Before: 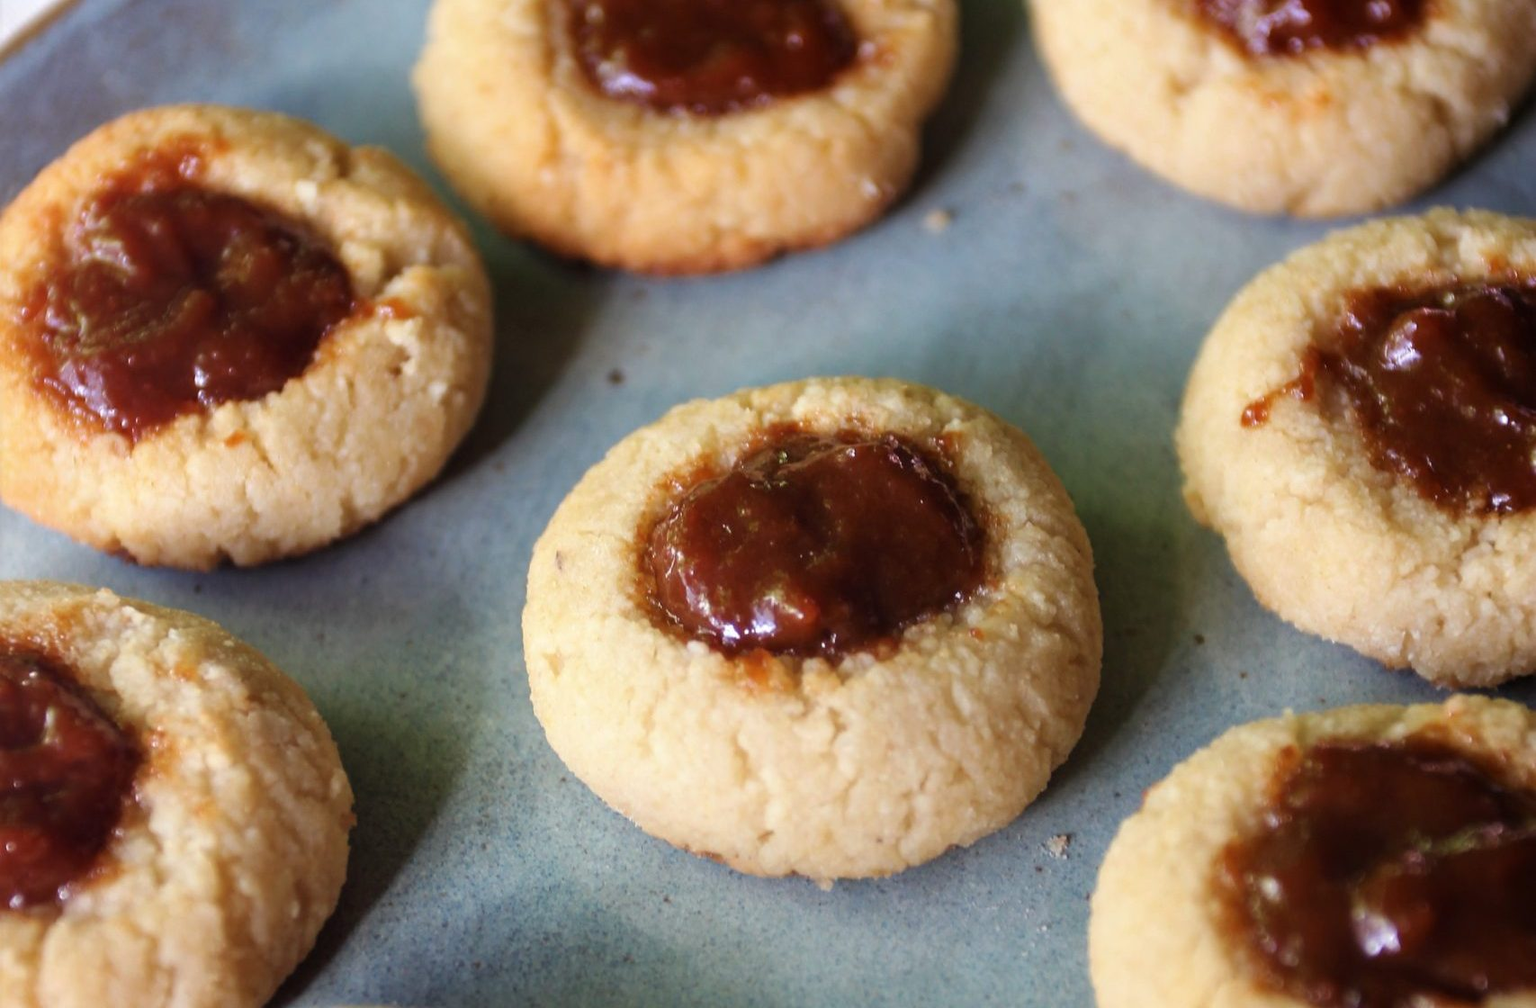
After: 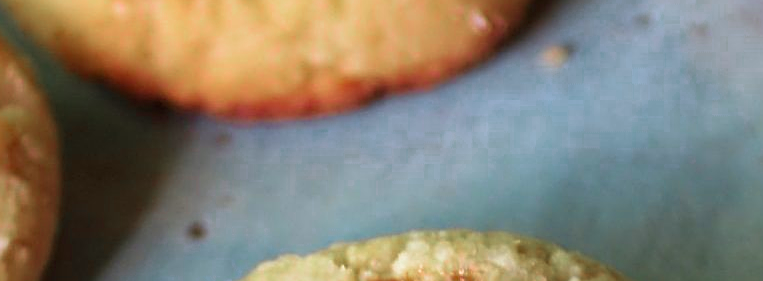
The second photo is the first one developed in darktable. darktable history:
velvia: strength 45%
color zones: curves: ch0 [(0, 0.466) (0.128, 0.466) (0.25, 0.5) (0.375, 0.456) (0.5, 0.5) (0.625, 0.5) (0.737, 0.652) (0.875, 0.5)]; ch1 [(0, 0.603) (0.125, 0.618) (0.261, 0.348) (0.372, 0.353) (0.497, 0.363) (0.611, 0.45) (0.731, 0.427) (0.875, 0.518) (0.998, 0.652)]; ch2 [(0, 0.559) (0.125, 0.451) (0.253, 0.564) (0.37, 0.578) (0.5, 0.466) (0.625, 0.471) (0.731, 0.471) (0.88, 0.485)]
crop: left 28.64%, top 16.832%, right 26.637%, bottom 58.055%
white balance: red 1, blue 1
sharpen: radius 2.676, amount 0.669
